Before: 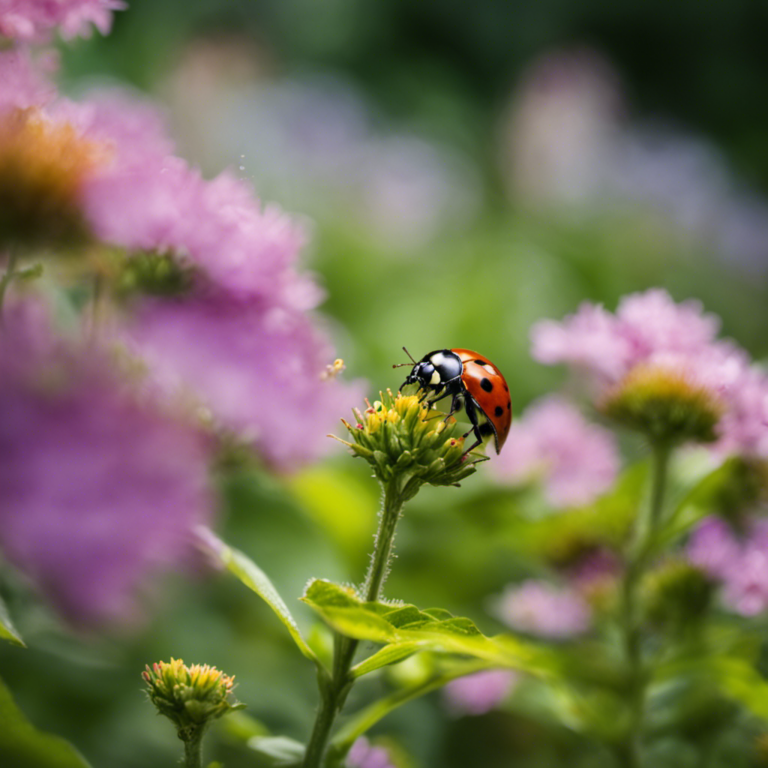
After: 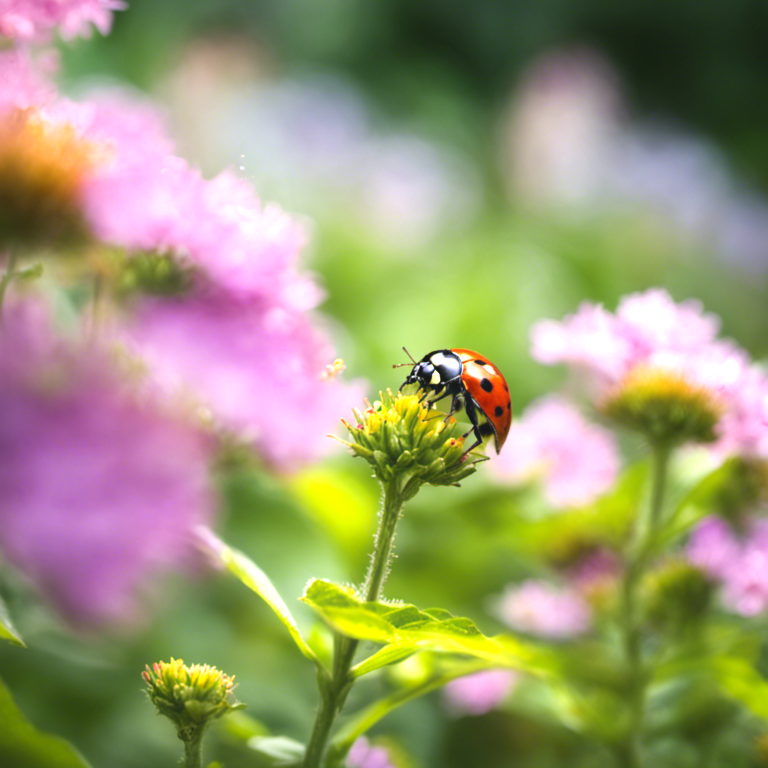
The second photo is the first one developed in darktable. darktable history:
contrast equalizer: y [[0.46, 0.454, 0.451, 0.451, 0.455, 0.46], [0.5 ×6], [0.5 ×6], [0 ×6], [0 ×6]]
exposure: black level correction 0, exposure 1 EV, compensate highlight preservation false
